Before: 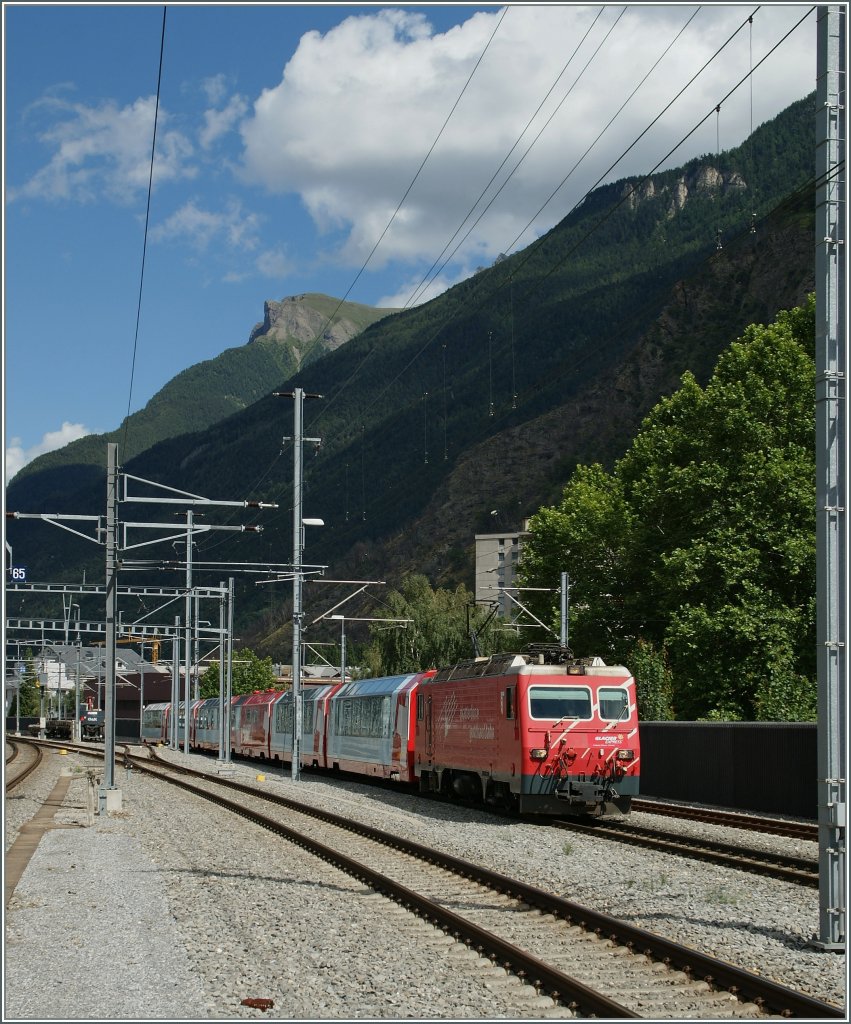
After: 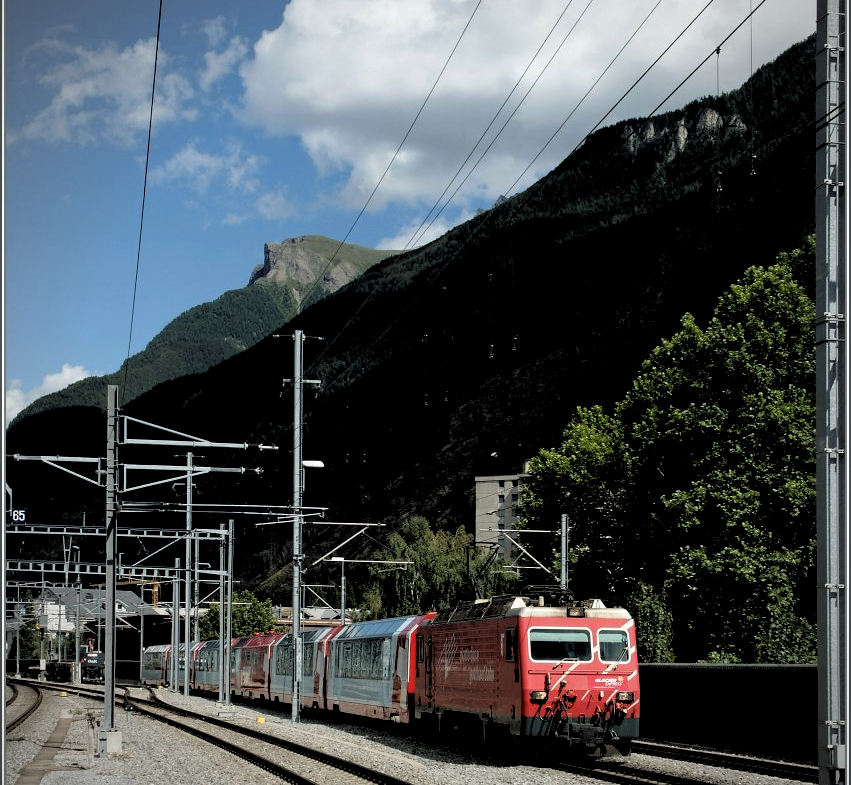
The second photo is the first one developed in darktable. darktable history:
vignetting: fall-off radius 60.92%
exposure: black level correction 0, exposure 0.2 EV, compensate exposure bias true, compensate highlight preservation false
crop: top 5.667%, bottom 17.637%
rgb levels: levels [[0.034, 0.472, 0.904], [0, 0.5, 1], [0, 0.5, 1]]
